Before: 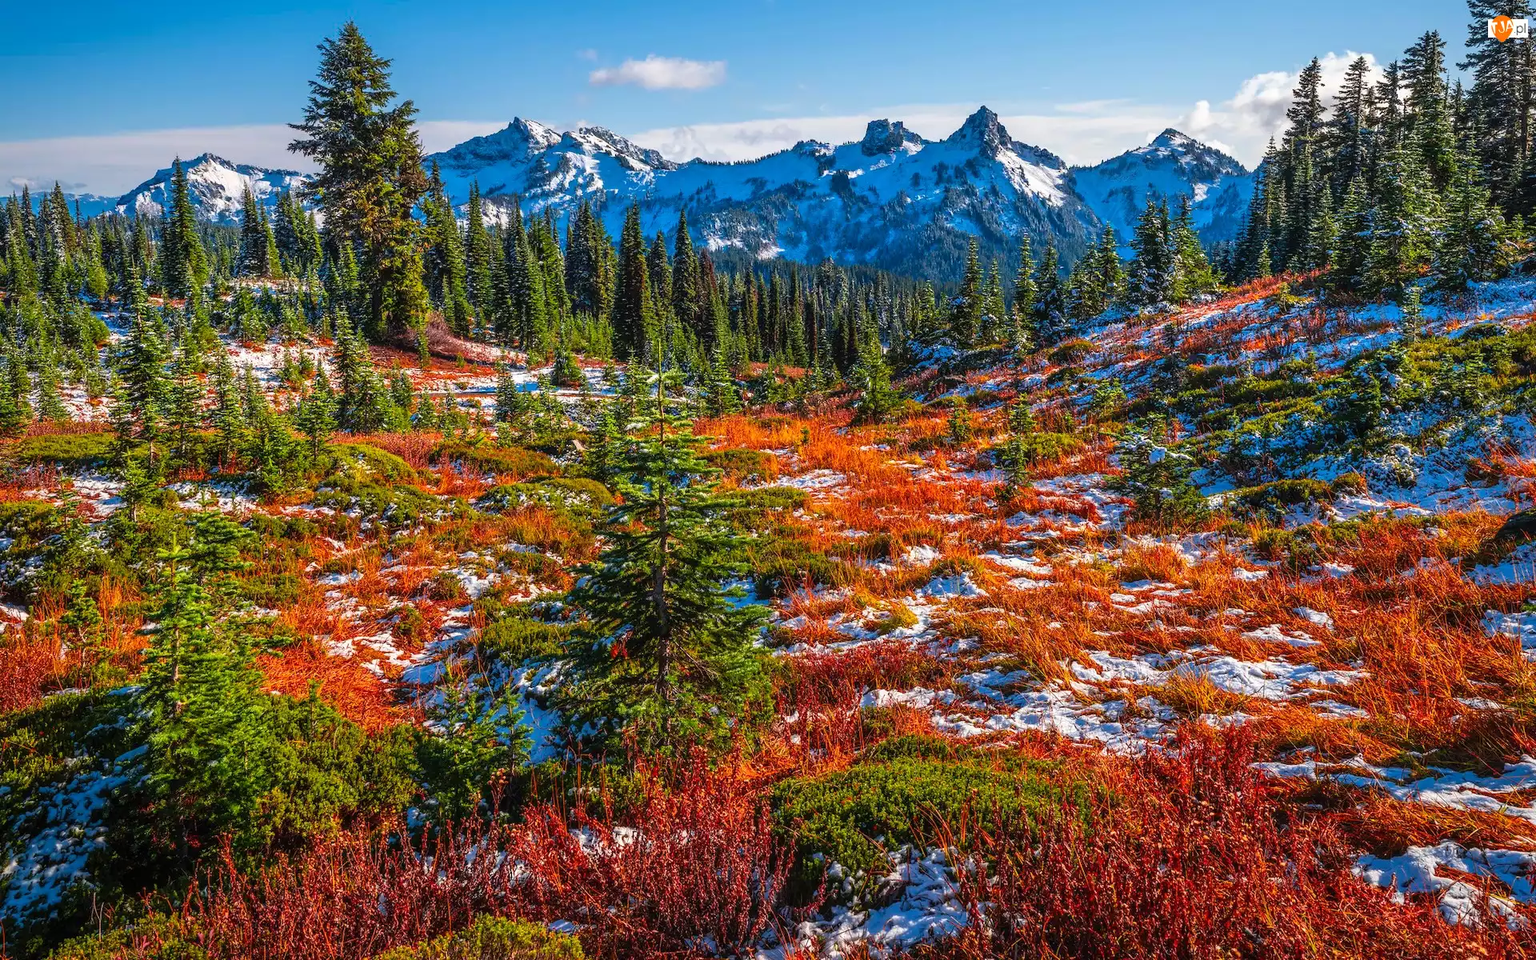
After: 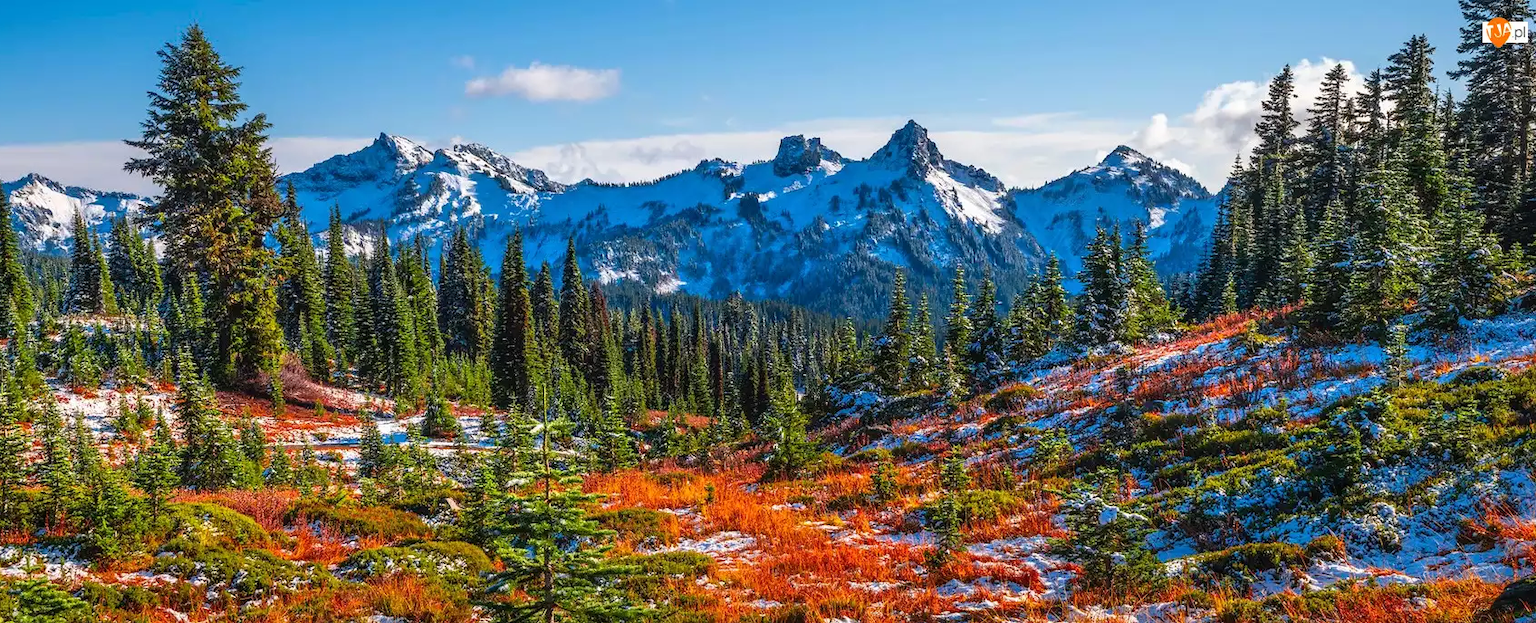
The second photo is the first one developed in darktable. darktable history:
crop and rotate: left 11.665%, bottom 42.606%
